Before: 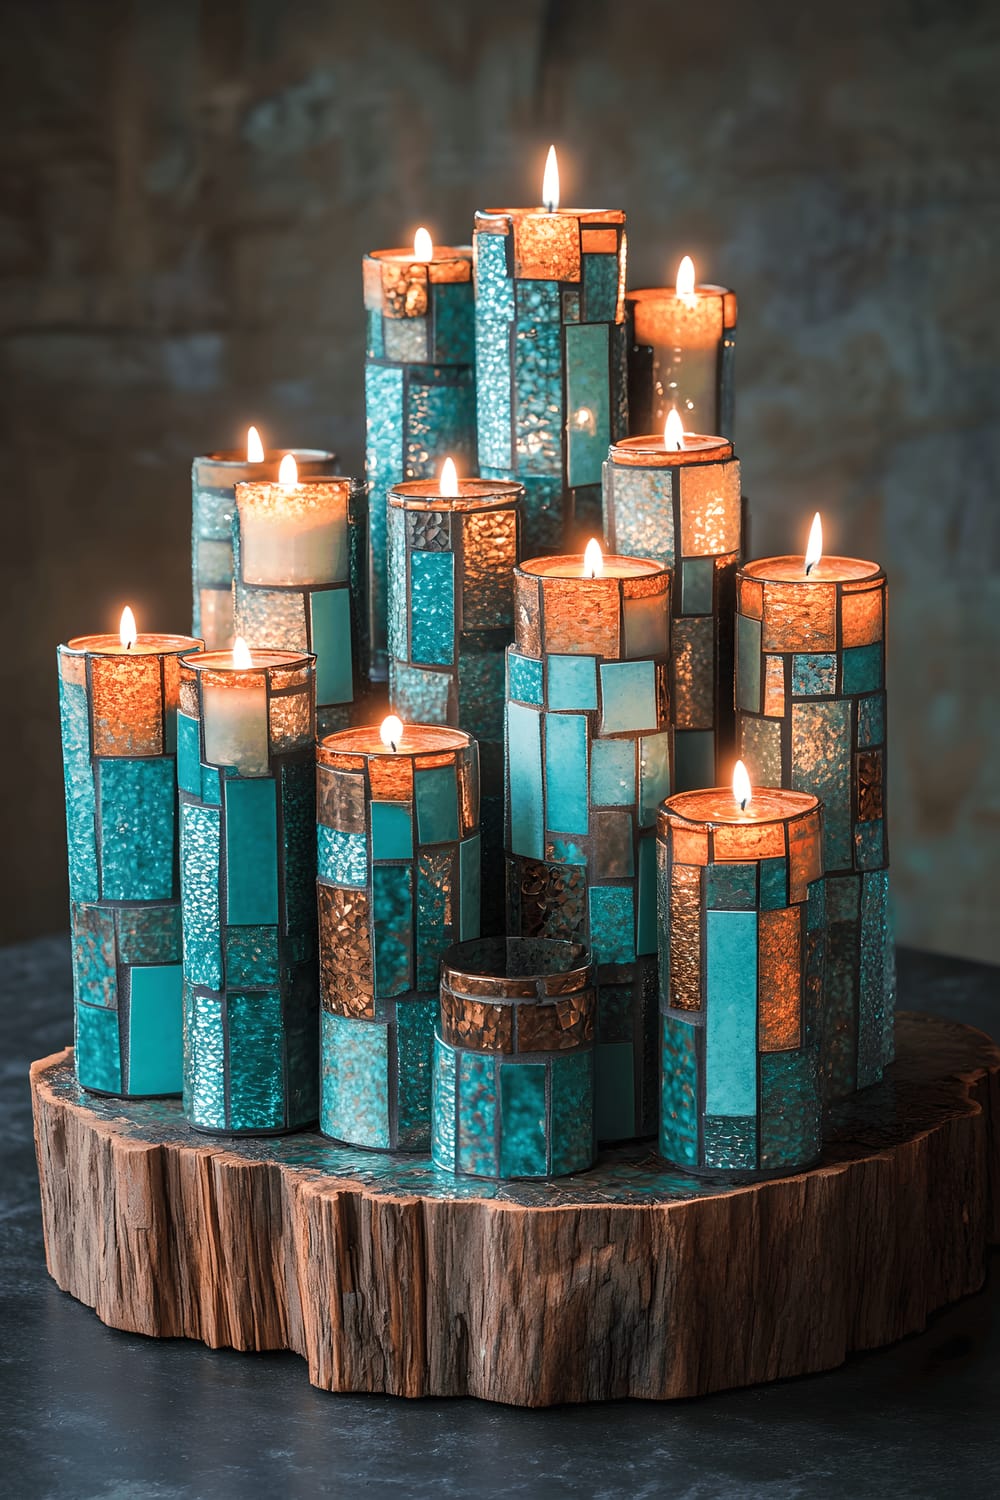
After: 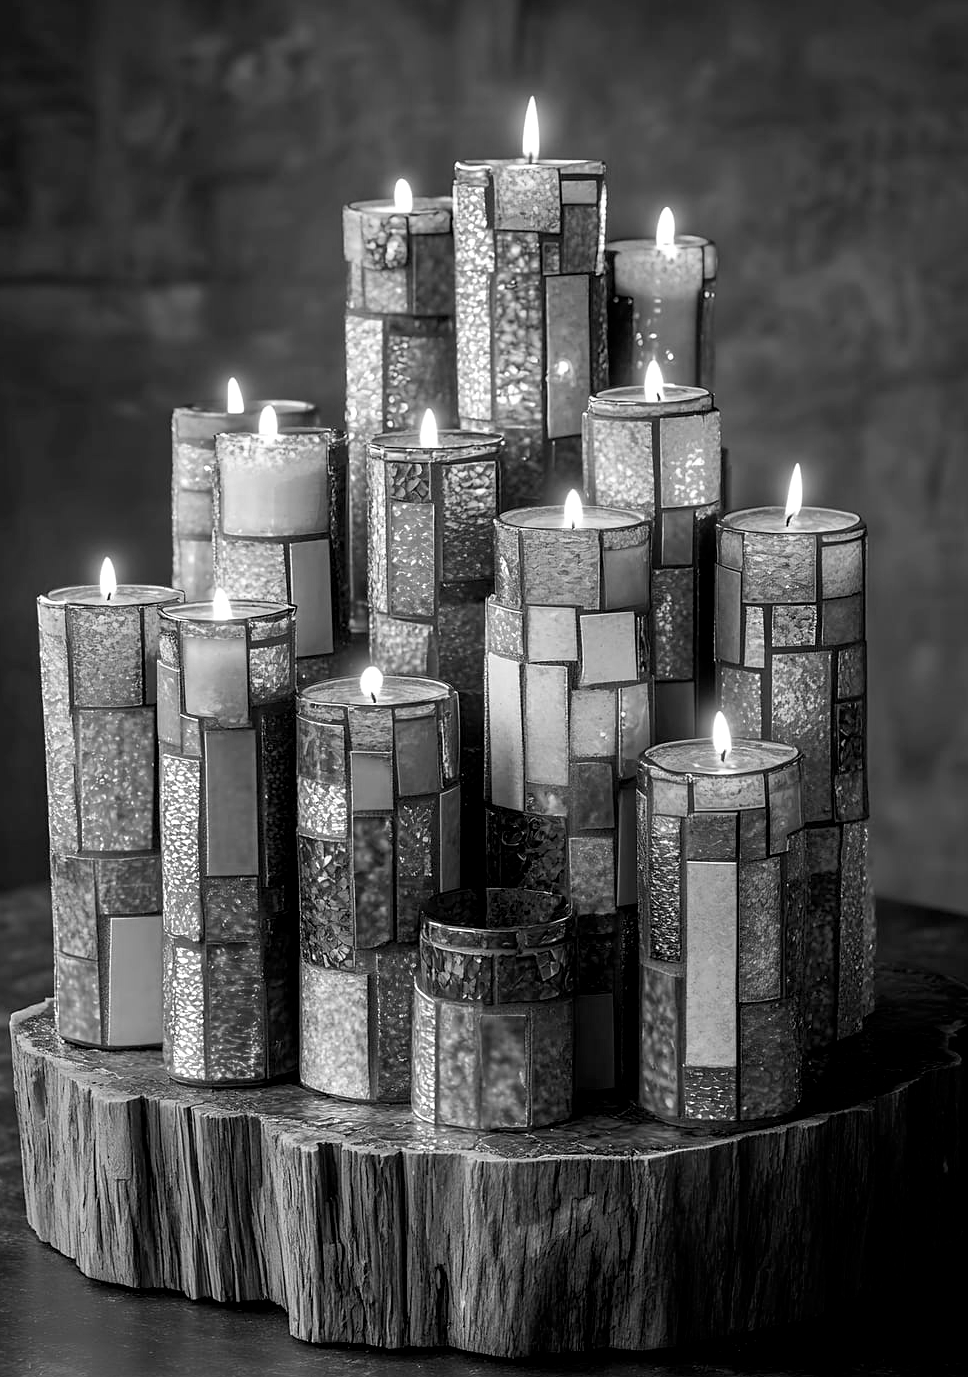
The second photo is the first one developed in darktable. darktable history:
sharpen: amount 0.216
exposure: black level correction 0.007, exposure 0.104 EV, compensate highlight preservation false
color calibration: output gray [0.246, 0.254, 0.501, 0], illuminant same as pipeline (D50), adaptation none (bypass), x 0.332, y 0.334, temperature 5023.8 K
crop: left 2.006%, top 3.285%, right 1.151%, bottom 4.869%
